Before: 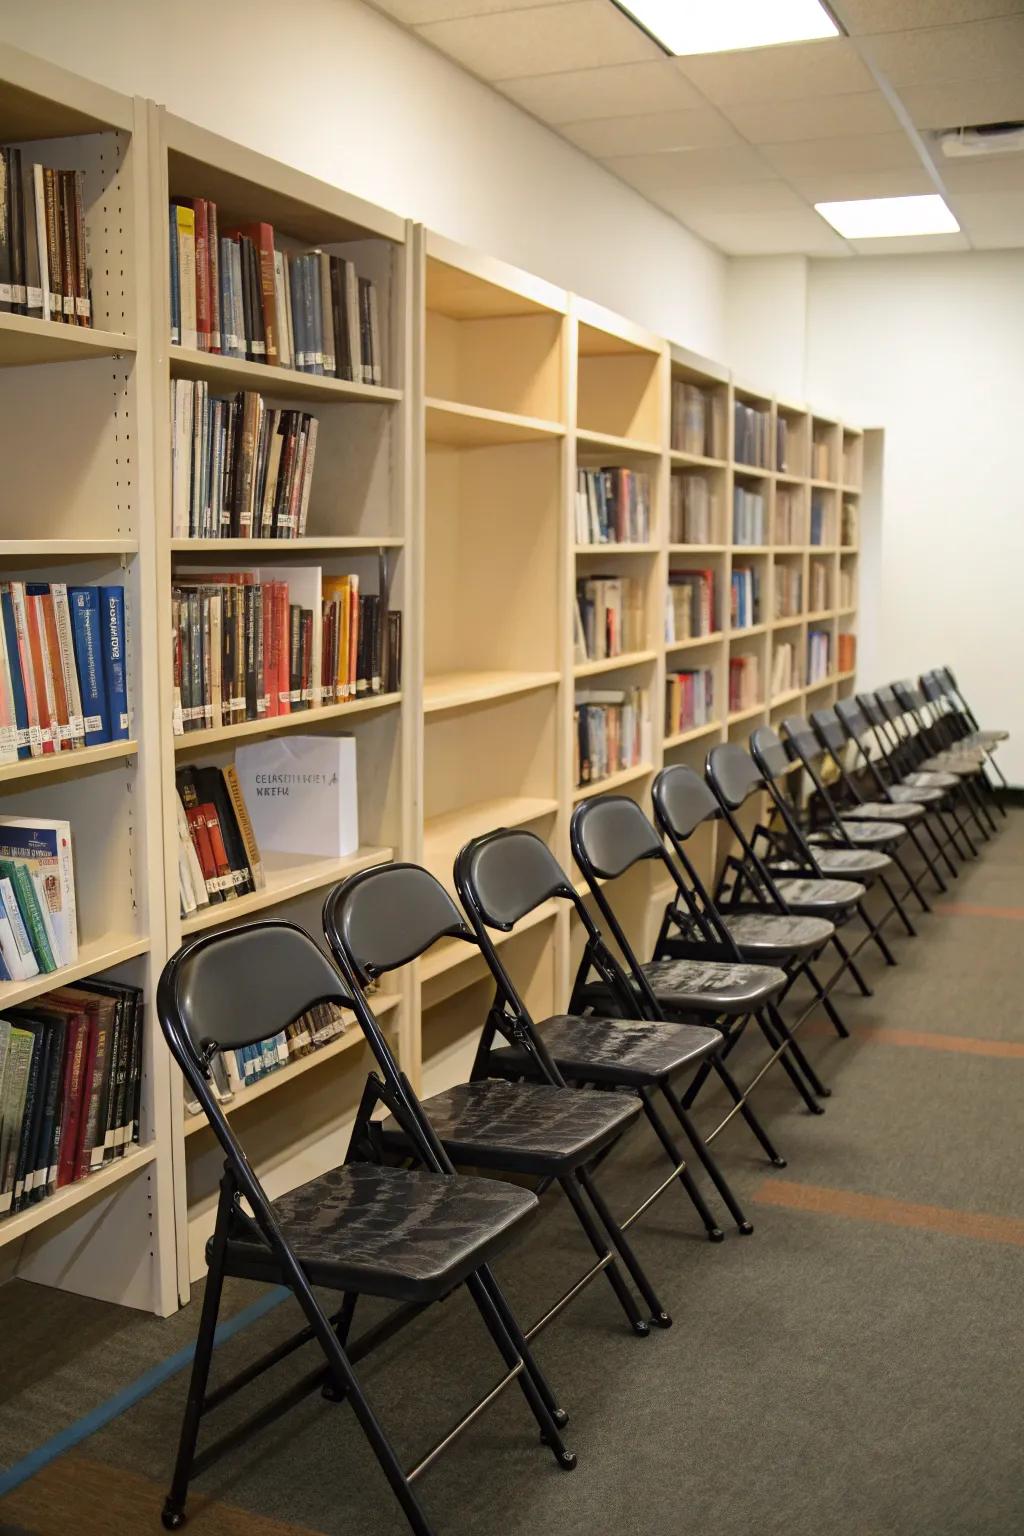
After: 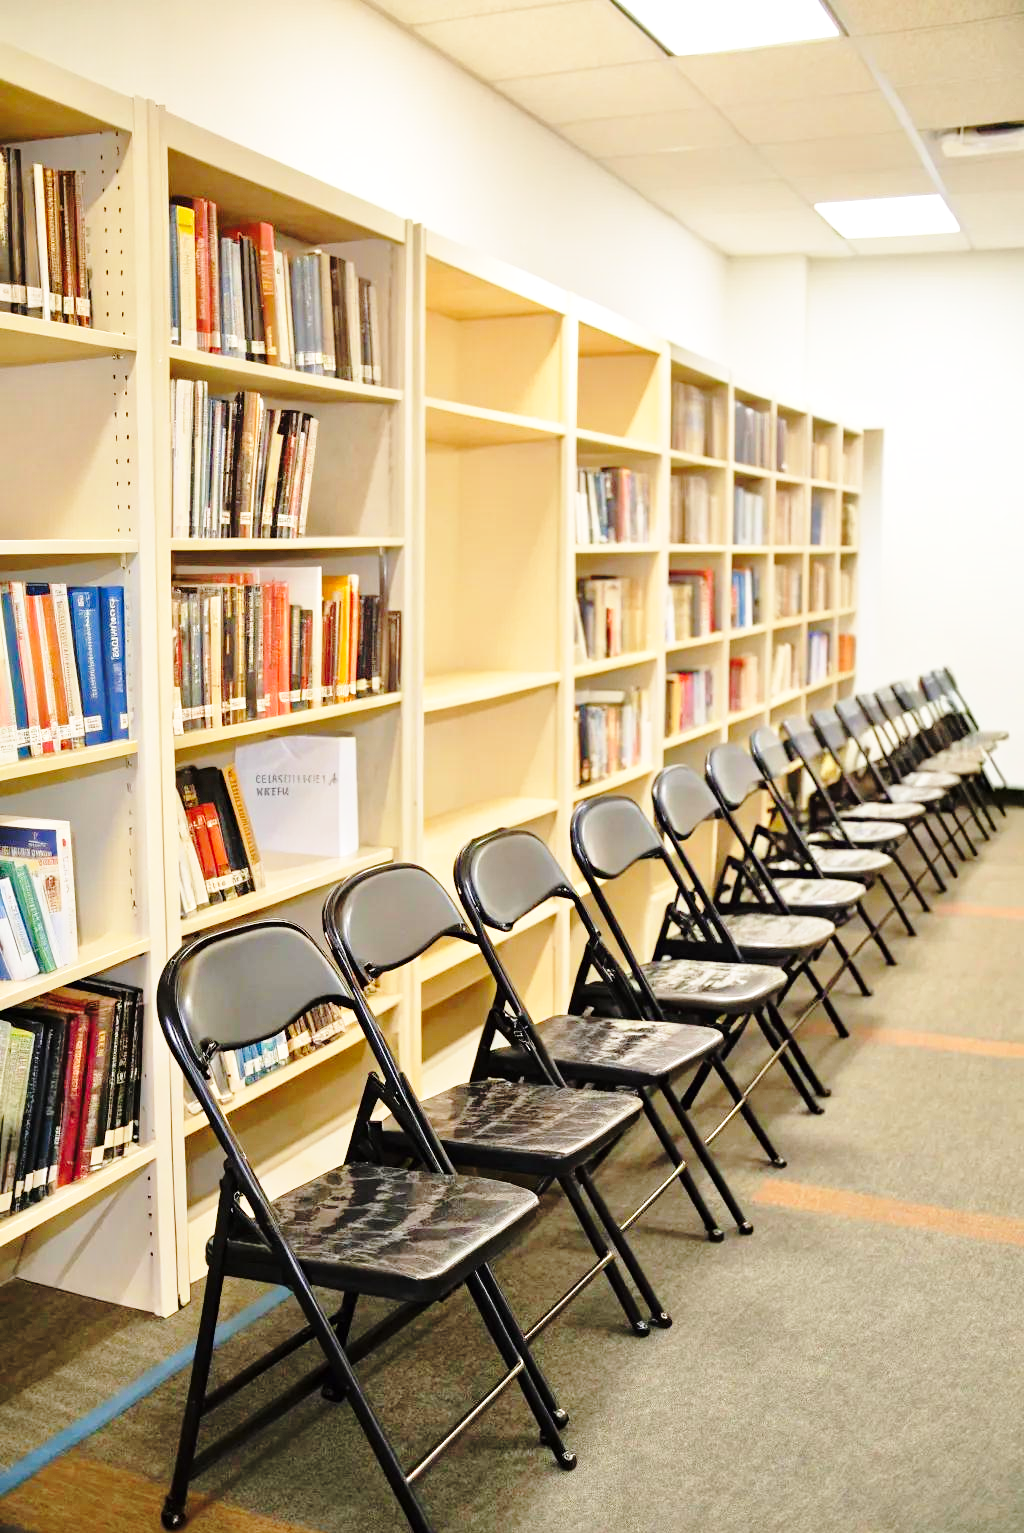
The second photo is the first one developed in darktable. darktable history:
tone equalizer: -7 EV 0.15 EV, -6 EV 0.6 EV, -5 EV 1.15 EV, -4 EV 1.33 EV, -3 EV 1.15 EV, -2 EV 0.6 EV, -1 EV 0.15 EV, mask exposure compensation -0.5 EV
base curve: curves: ch0 [(0, 0) (0.036, 0.037) (0.121, 0.228) (0.46, 0.76) (0.859, 0.983) (1, 1)], preserve colors none
crop: top 0.05%, bottom 0.098%
